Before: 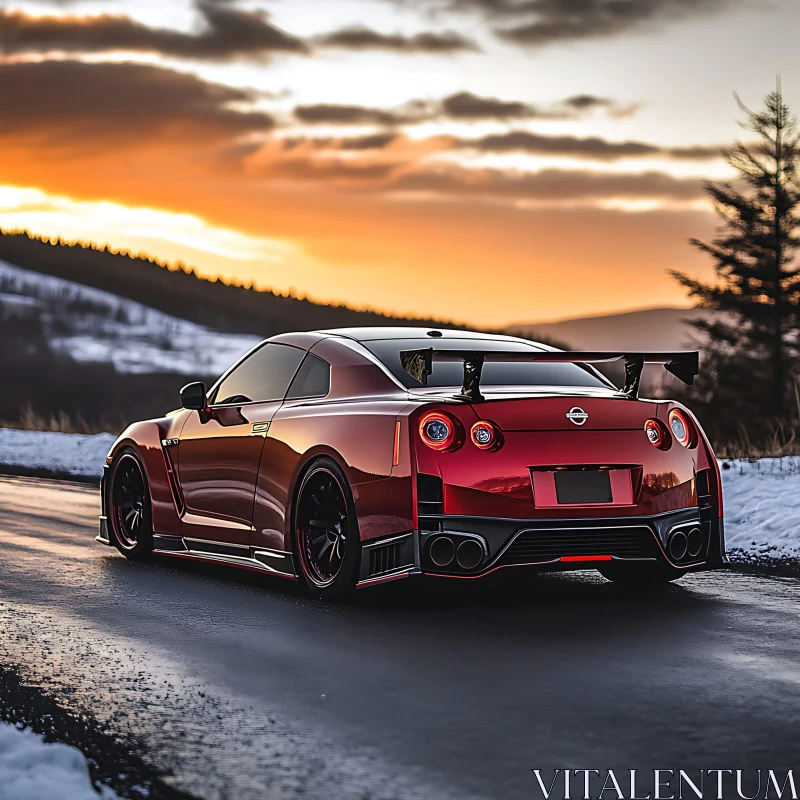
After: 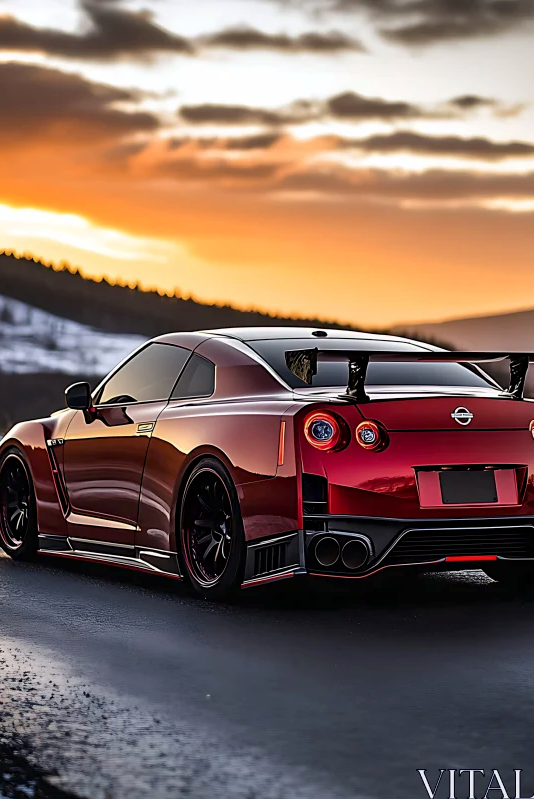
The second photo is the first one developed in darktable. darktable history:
crop and rotate: left 14.438%, right 18.745%
color balance rgb: power › hue 71.22°, global offset › luminance -0.472%, perceptual saturation grading › global saturation 0.727%, global vibrance 11.042%
